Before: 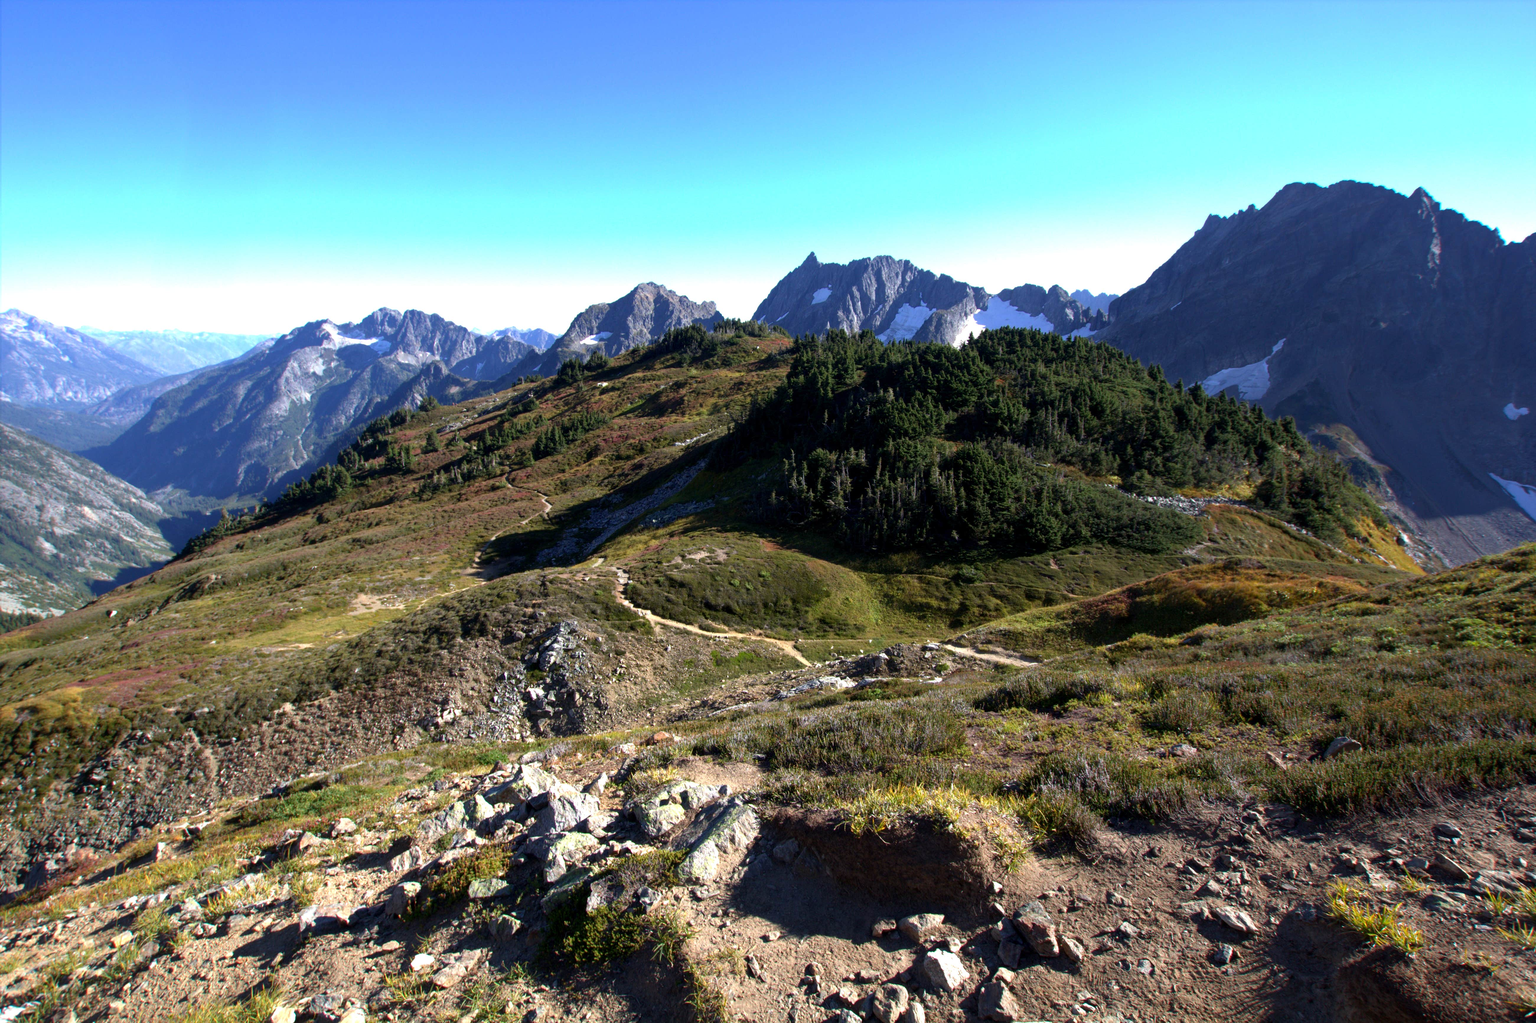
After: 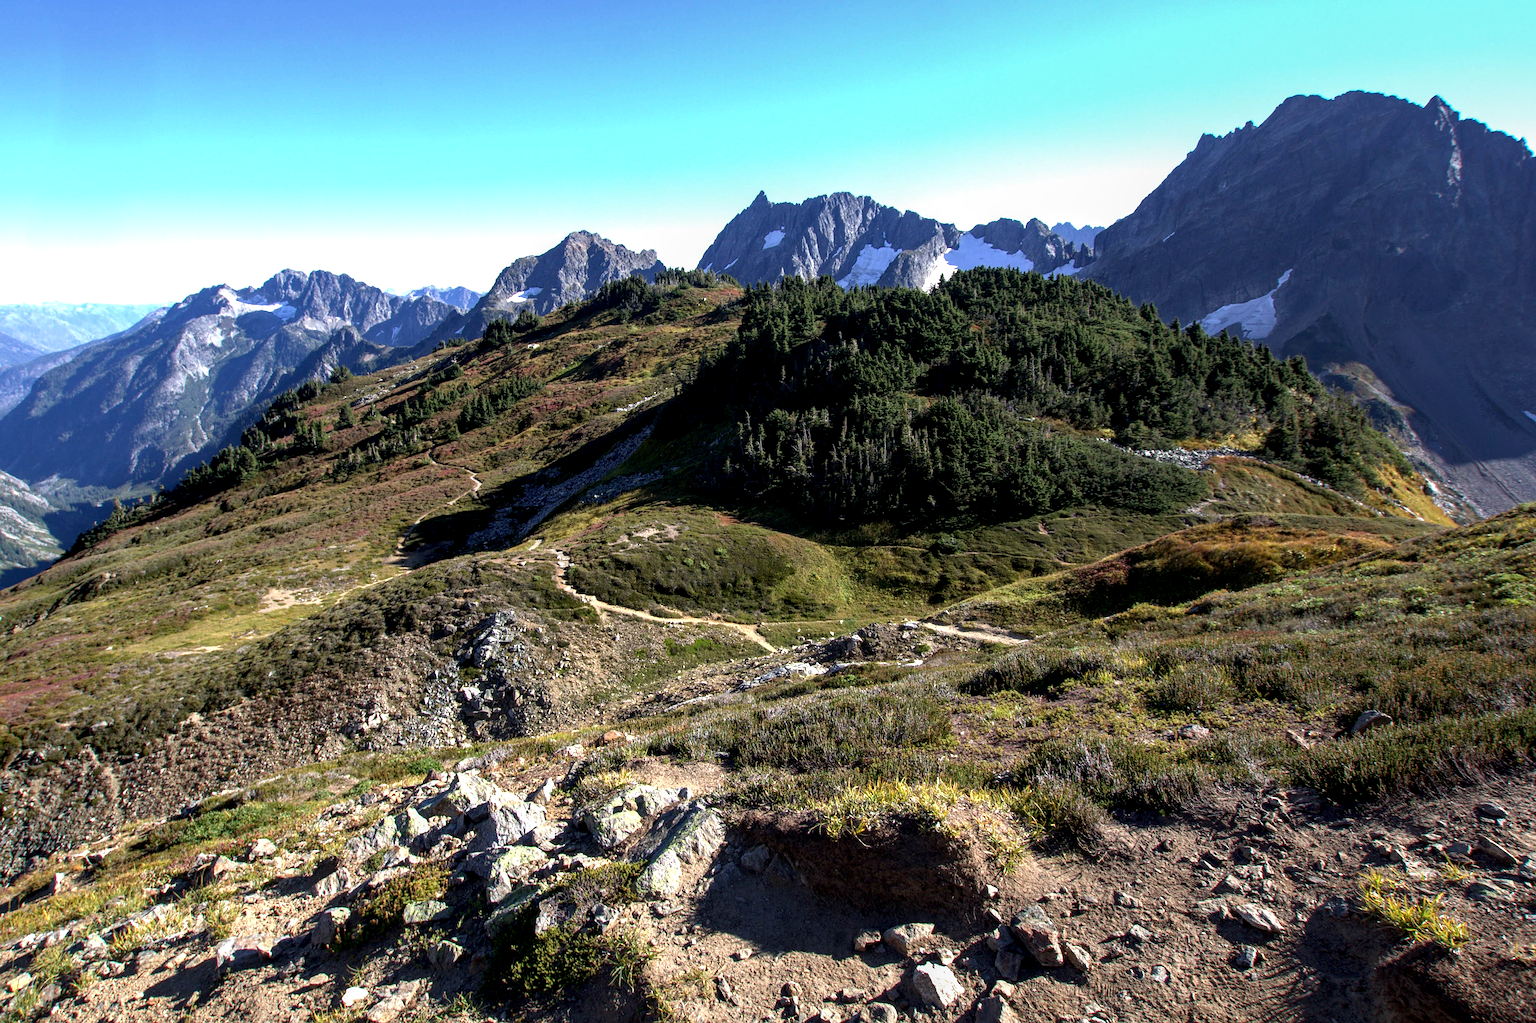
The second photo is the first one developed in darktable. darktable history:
crop and rotate: angle 1.96°, left 5.673%, top 5.673%
local contrast: detail 140%
sharpen: on, module defaults
